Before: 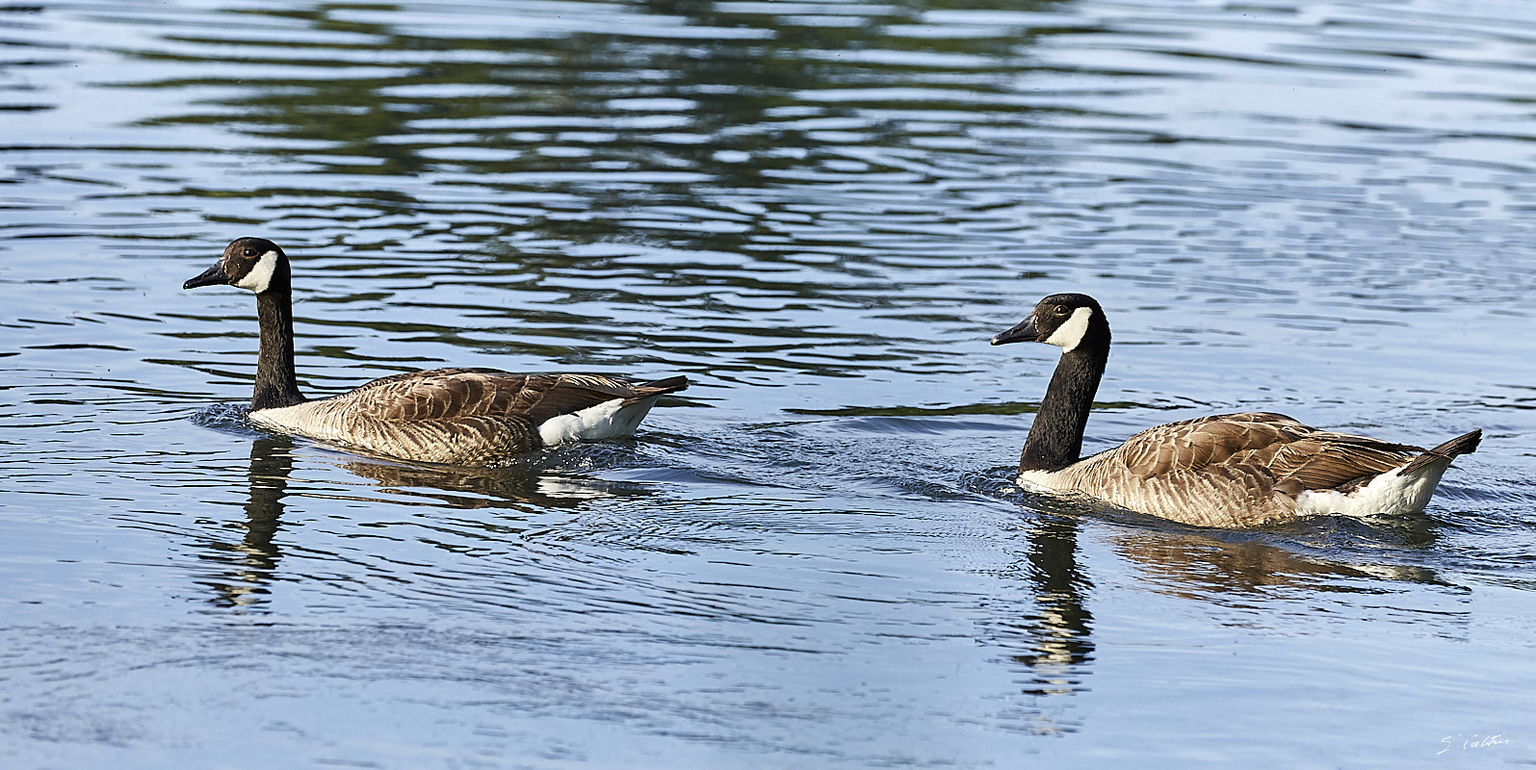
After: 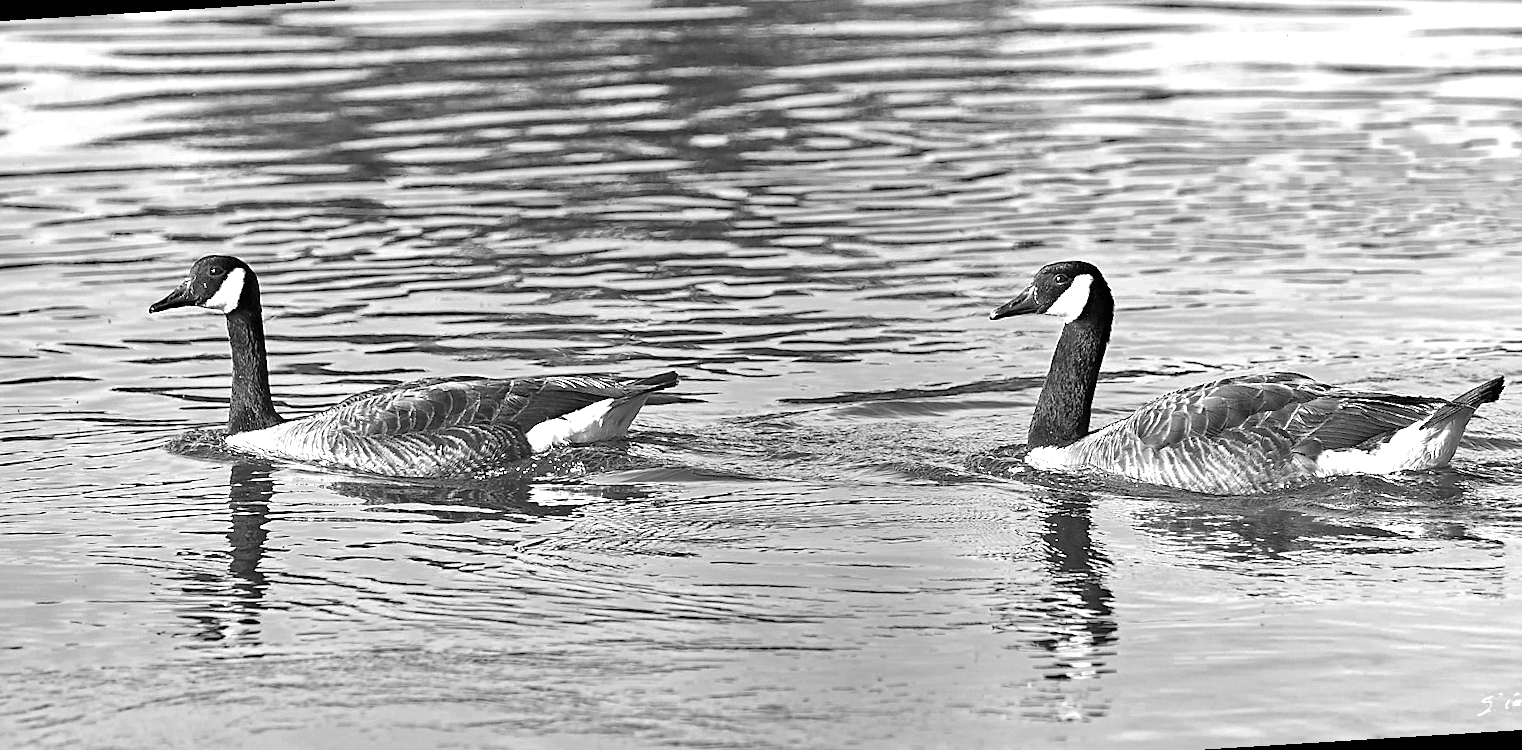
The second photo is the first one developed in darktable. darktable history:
color zones: curves: ch0 [(0.002, 0.429) (0.121, 0.212) (0.198, 0.113) (0.276, 0.344) (0.331, 0.541) (0.41, 0.56) (0.482, 0.289) (0.619, 0.227) (0.721, 0.18) (0.821, 0.435) (0.928, 0.555) (1, 0.587)]; ch1 [(0, 0) (0.143, 0) (0.286, 0) (0.429, 0) (0.571, 0) (0.714, 0) (0.857, 0)]
rotate and perspective: rotation -3.52°, crop left 0.036, crop right 0.964, crop top 0.081, crop bottom 0.919
haze removal: compatibility mode true, adaptive false
exposure: black level correction 0, exposure 1.55 EV, compensate exposure bias true, compensate highlight preservation false
